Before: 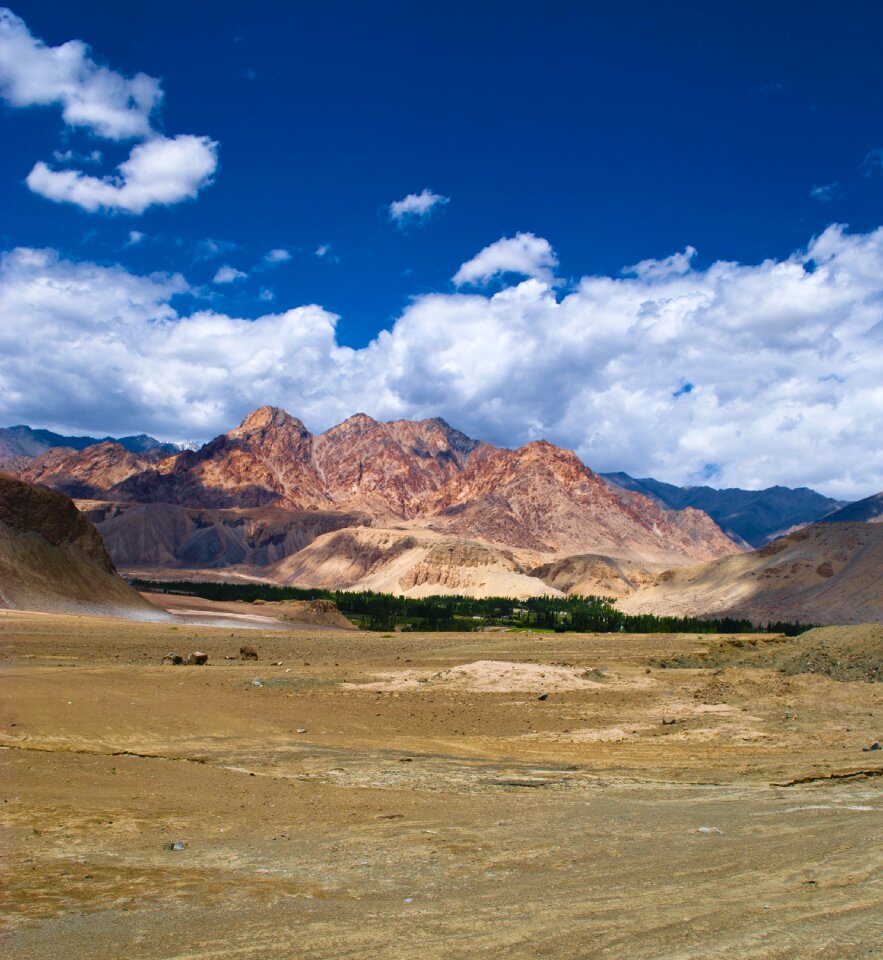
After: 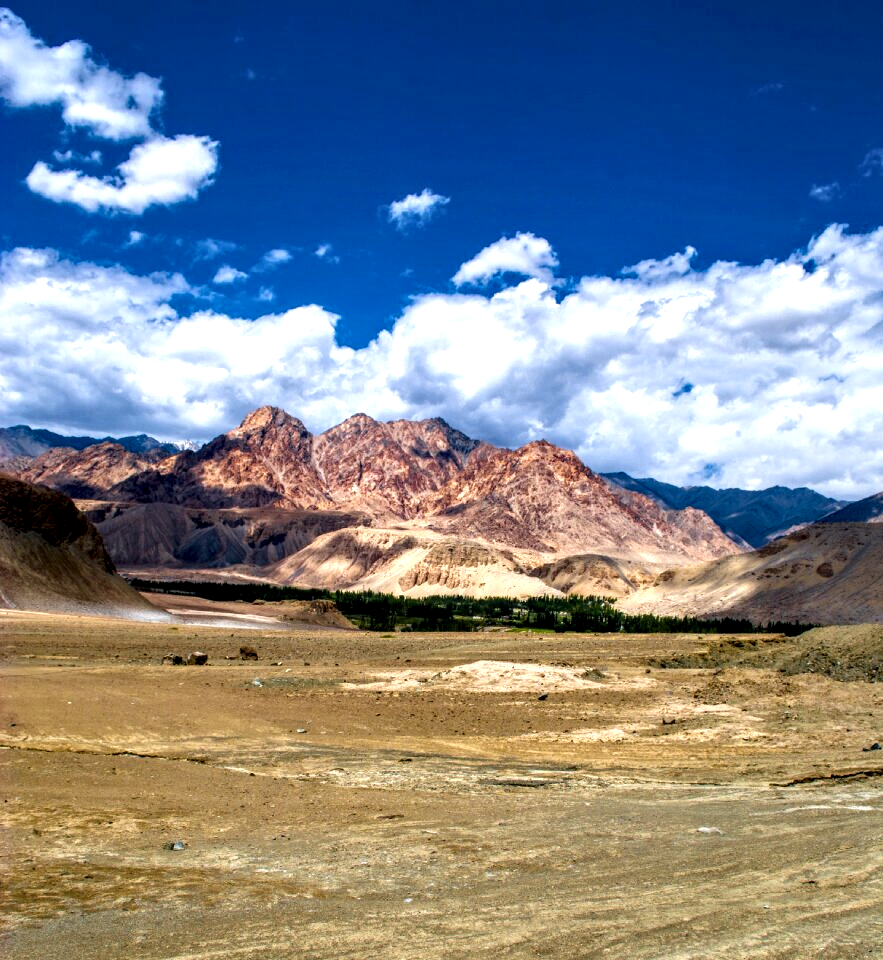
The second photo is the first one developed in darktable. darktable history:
local contrast: highlights 21%, shadows 72%, detail 170%
tone equalizer: -8 EV -0.396 EV, -7 EV -0.416 EV, -6 EV -0.362 EV, -5 EV -0.228 EV, -3 EV 0.248 EV, -2 EV 0.312 EV, -1 EV 0.372 EV, +0 EV 0.389 EV
